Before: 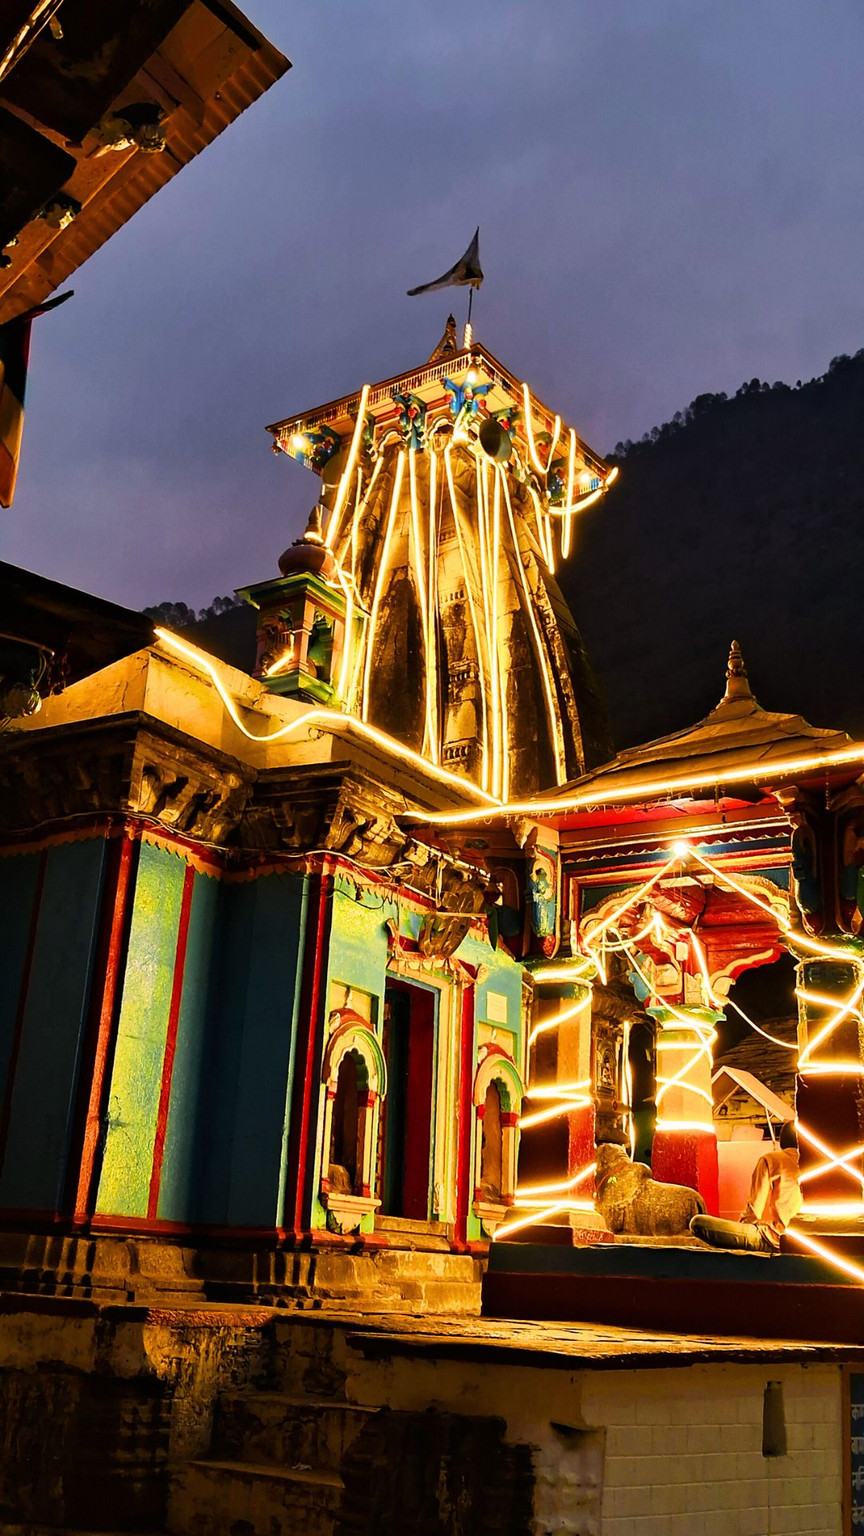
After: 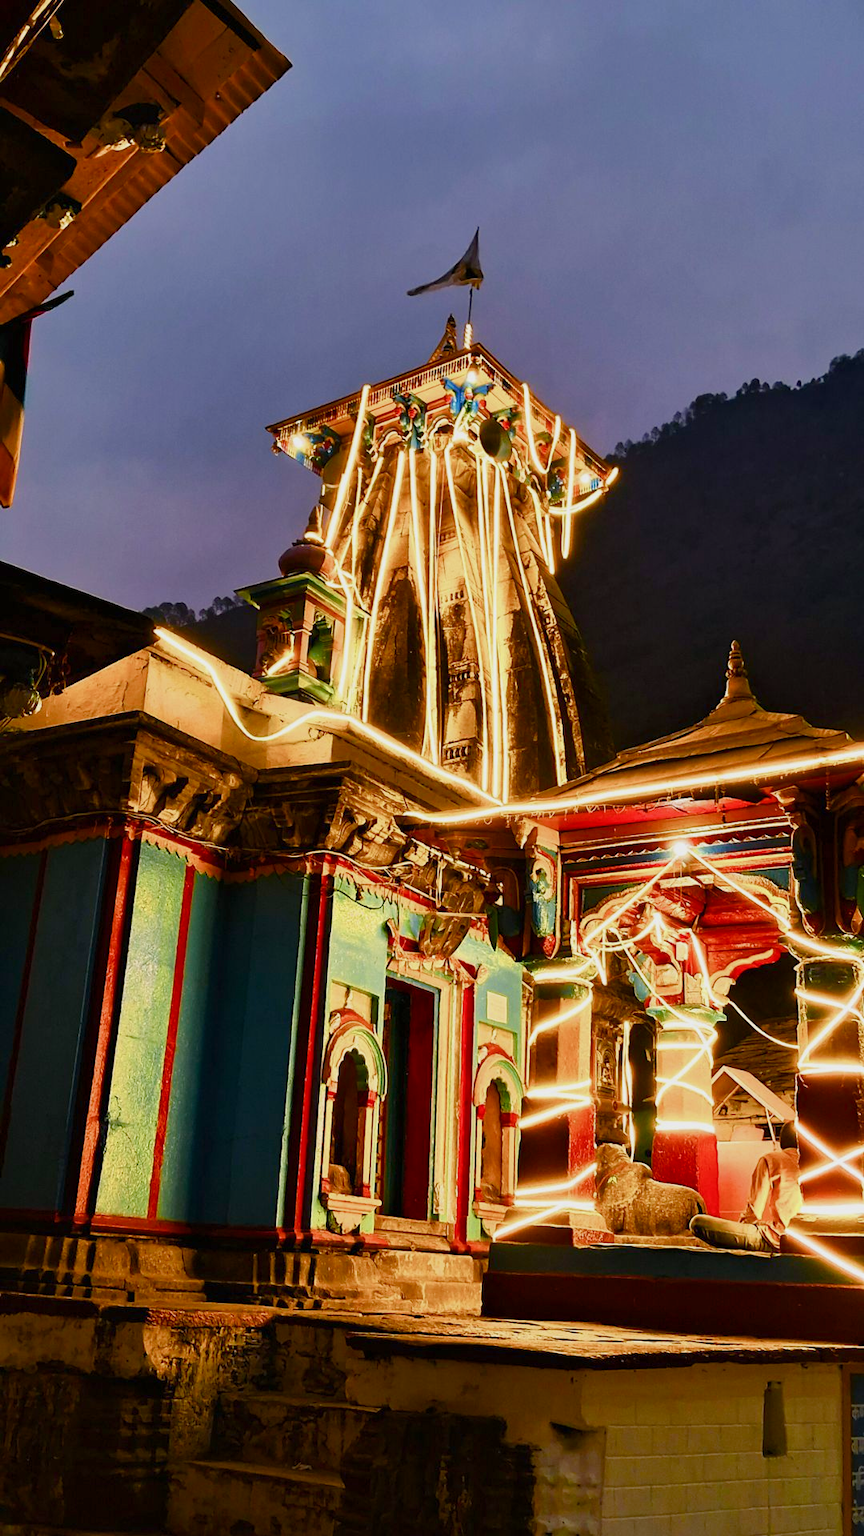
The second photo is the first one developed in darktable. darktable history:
white balance: red 0.986, blue 1.01
color balance rgb: shadows lift › chroma 1%, shadows lift › hue 113°, highlights gain › chroma 0.2%, highlights gain › hue 333°, perceptual saturation grading › global saturation 20%, perceptual saturation grading › highlights -50%, perceptual saturation grading › shadows 25%, contrast -10%
